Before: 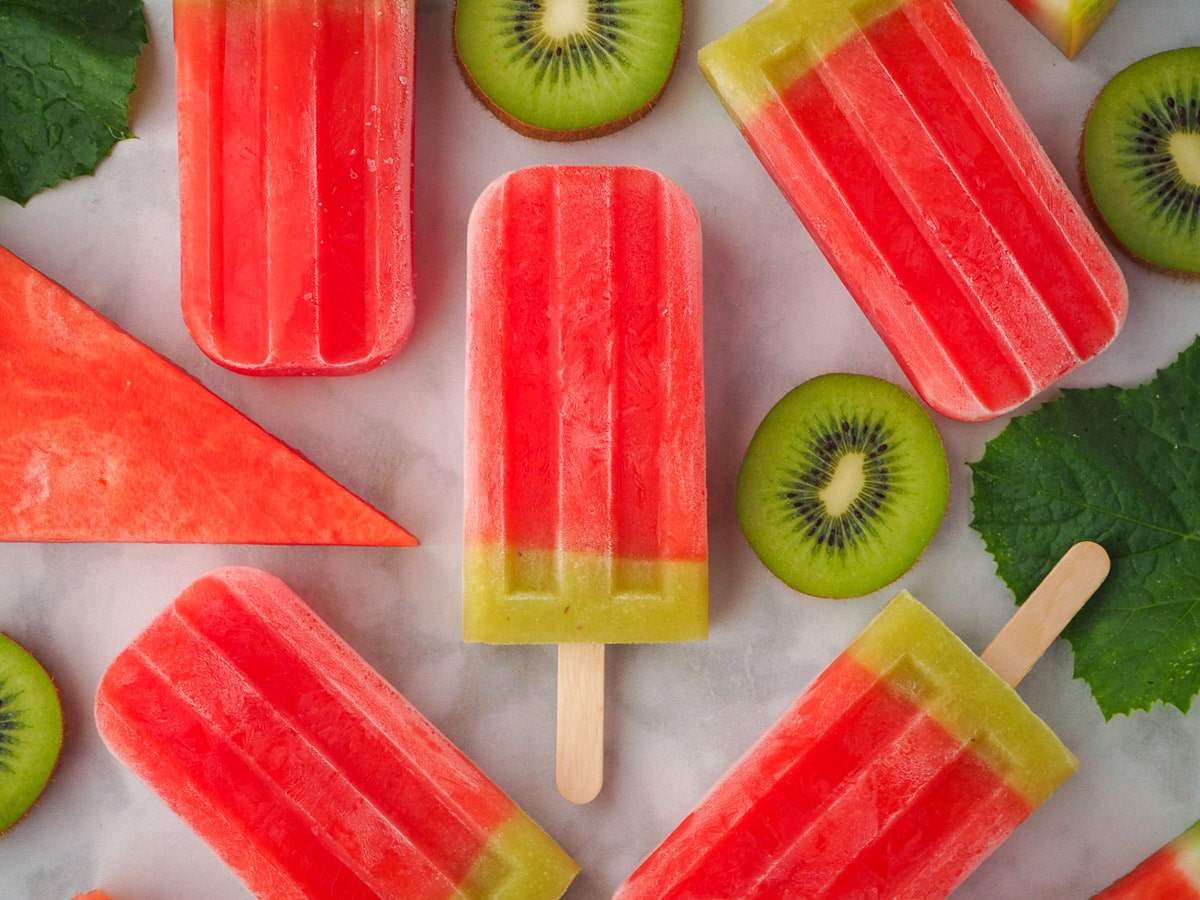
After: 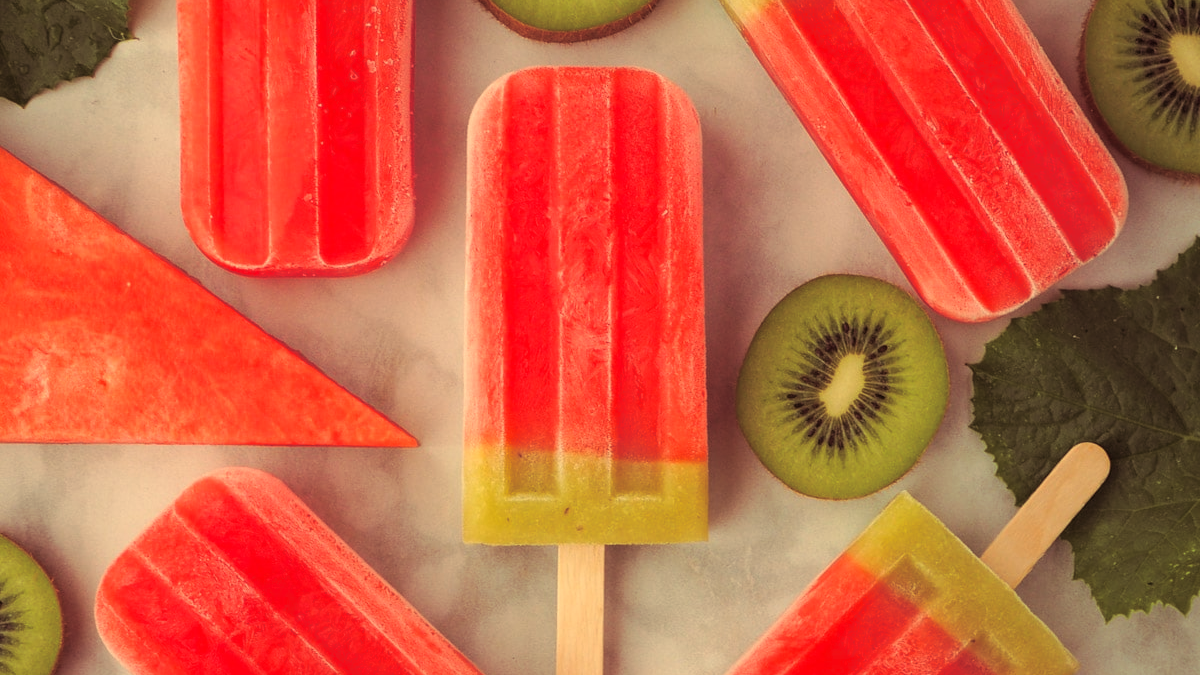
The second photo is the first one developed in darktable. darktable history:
white balance: red 1.08, blue 0.791
crop: top 11.038%, bottom 13.962%
split-toning: highlights › hue 298.8°, highlights › saturation 0.73, compress 41.76%
